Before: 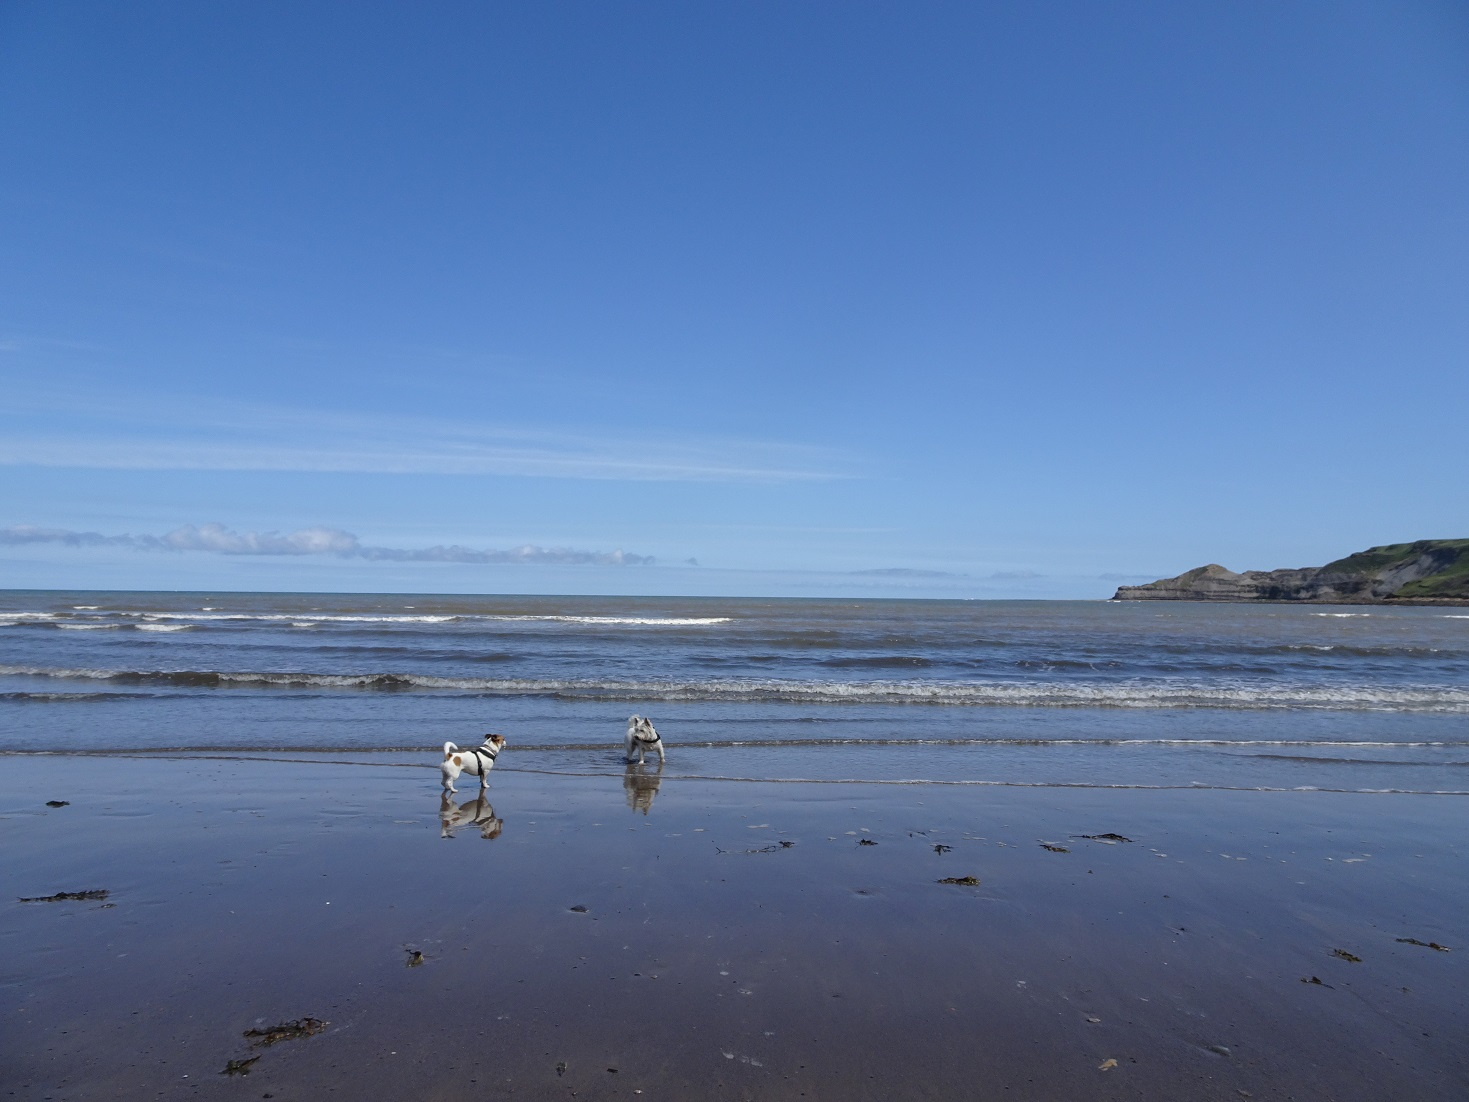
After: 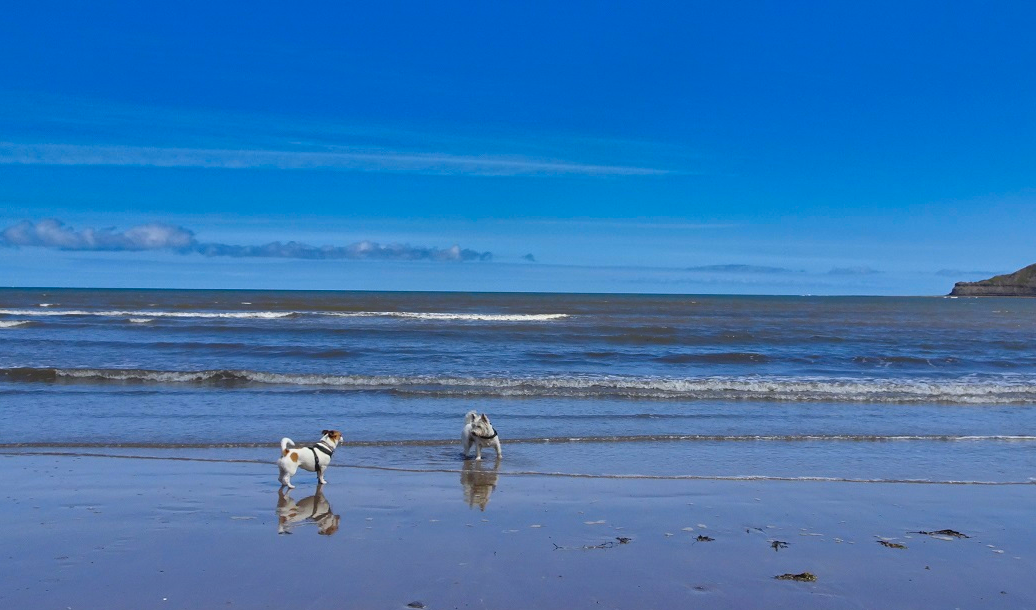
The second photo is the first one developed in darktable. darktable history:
contrast brightness saturation: contrast 0.07, brightness 0.18, saturation 0.4
crop: left 11.123%, top 27.61%, right 18.3%, bottom 17.034%
shadows and highlights: radius 123.98, shadows 100, white point adjustment -3, highlights -100, highlights color adjustment 89.84%, soften with gaussian
